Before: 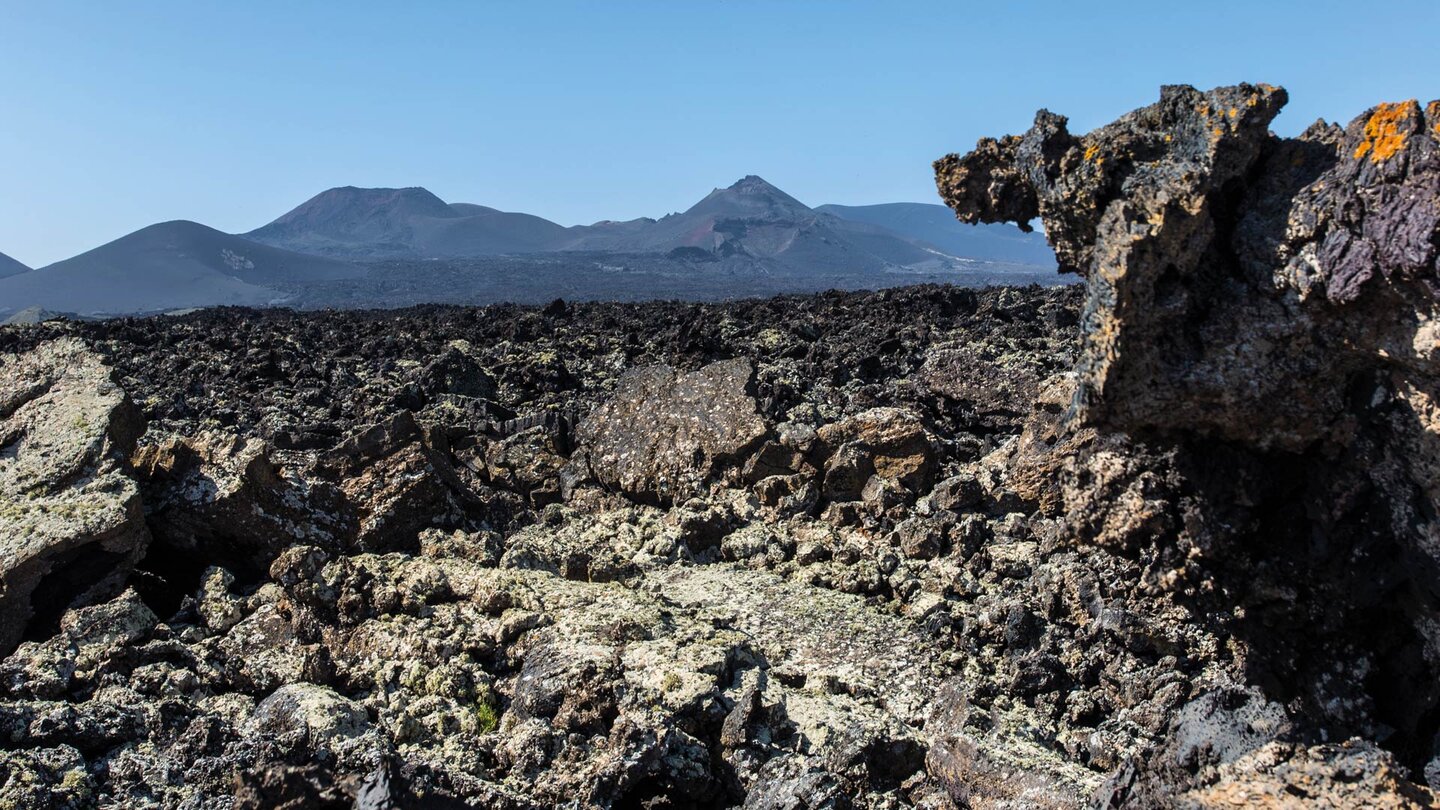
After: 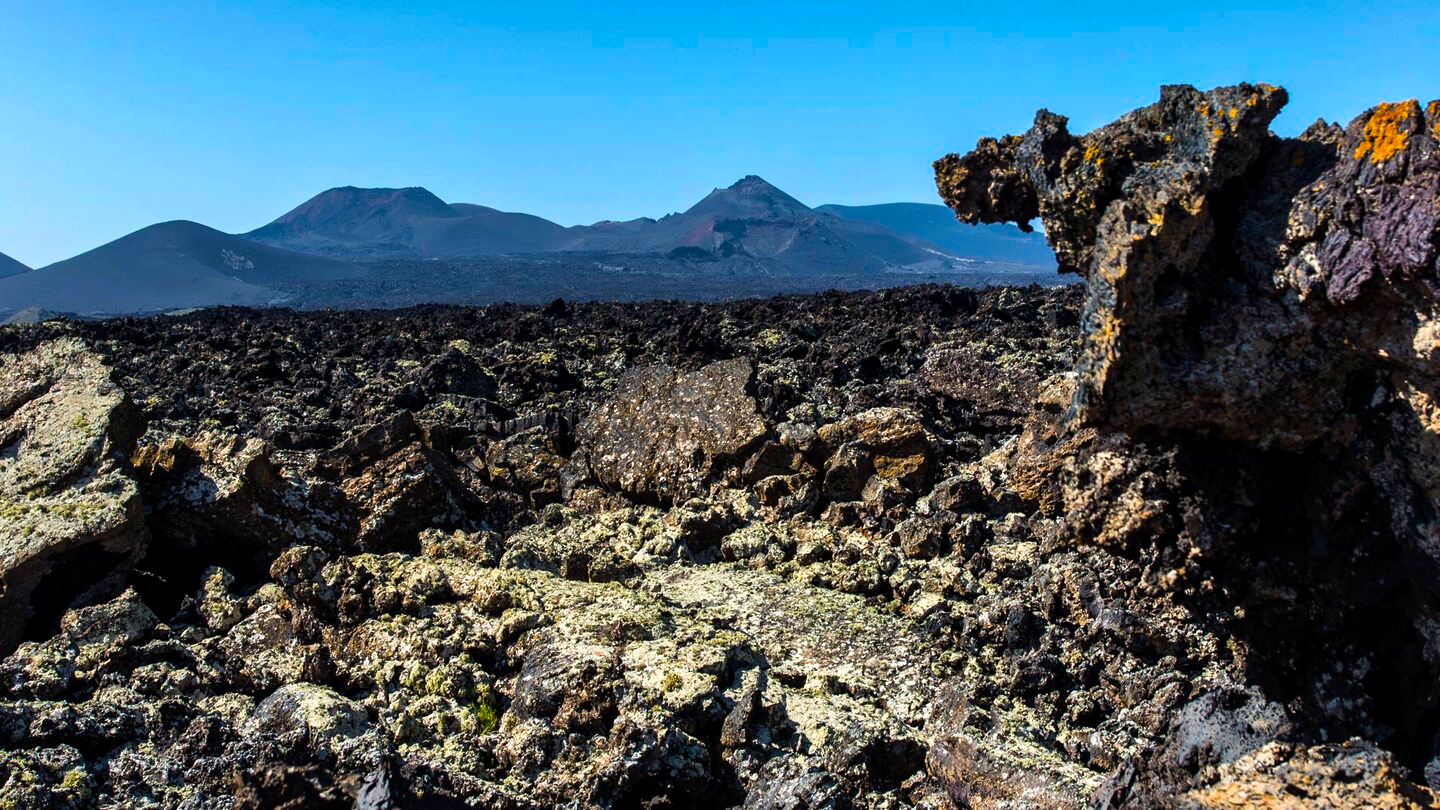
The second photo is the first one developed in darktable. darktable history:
exposure: exposure -0.283 EV, compensate highlight preservation false
local contrast: mode bilateral grid, contrast 20, coarseness 50, detail 119%, midtone range 0.2
color balance rgb: linear chroma grading › global chroma 9.887%, perceptual saturation grading › global saturation 16.696%, perceptual brilliance grading › highlights 14.088%, perceptual brilliance grading › shadows -19.235%, global vibrance 45.766%
